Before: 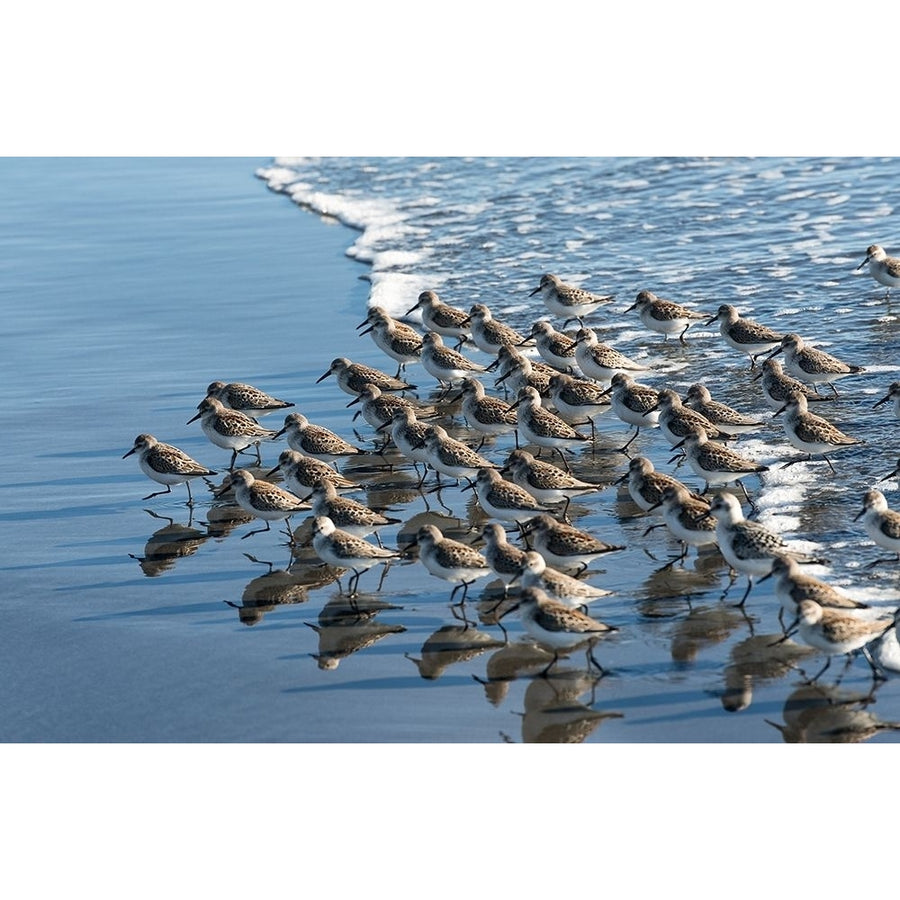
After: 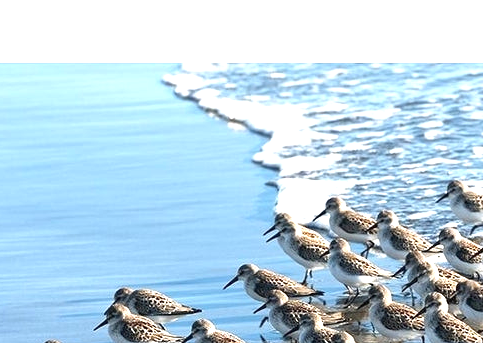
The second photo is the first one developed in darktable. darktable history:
crop: left 10.366%, top 10.544%, right 35.949%, bottom 51.242%
exposure: black level correction 0, exposure 1.001 EV, compensate highlight preservation false
